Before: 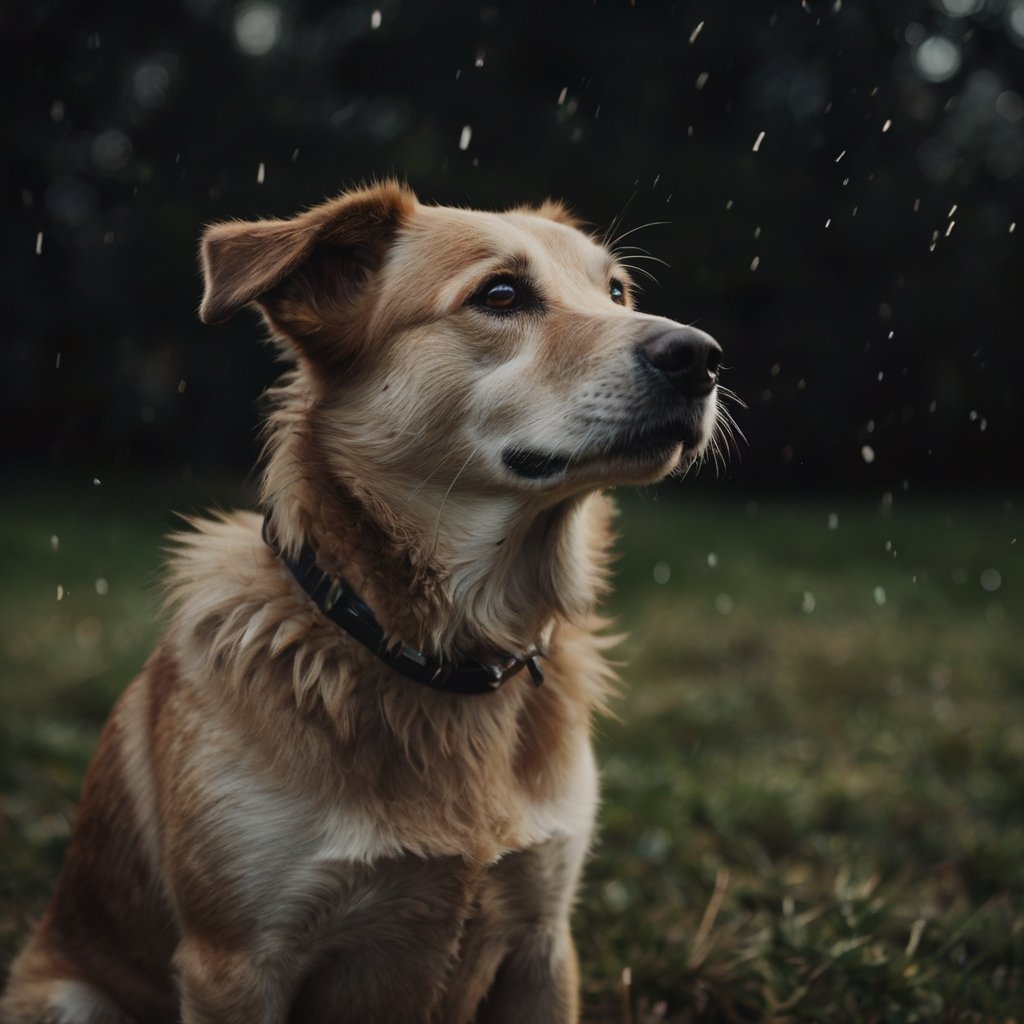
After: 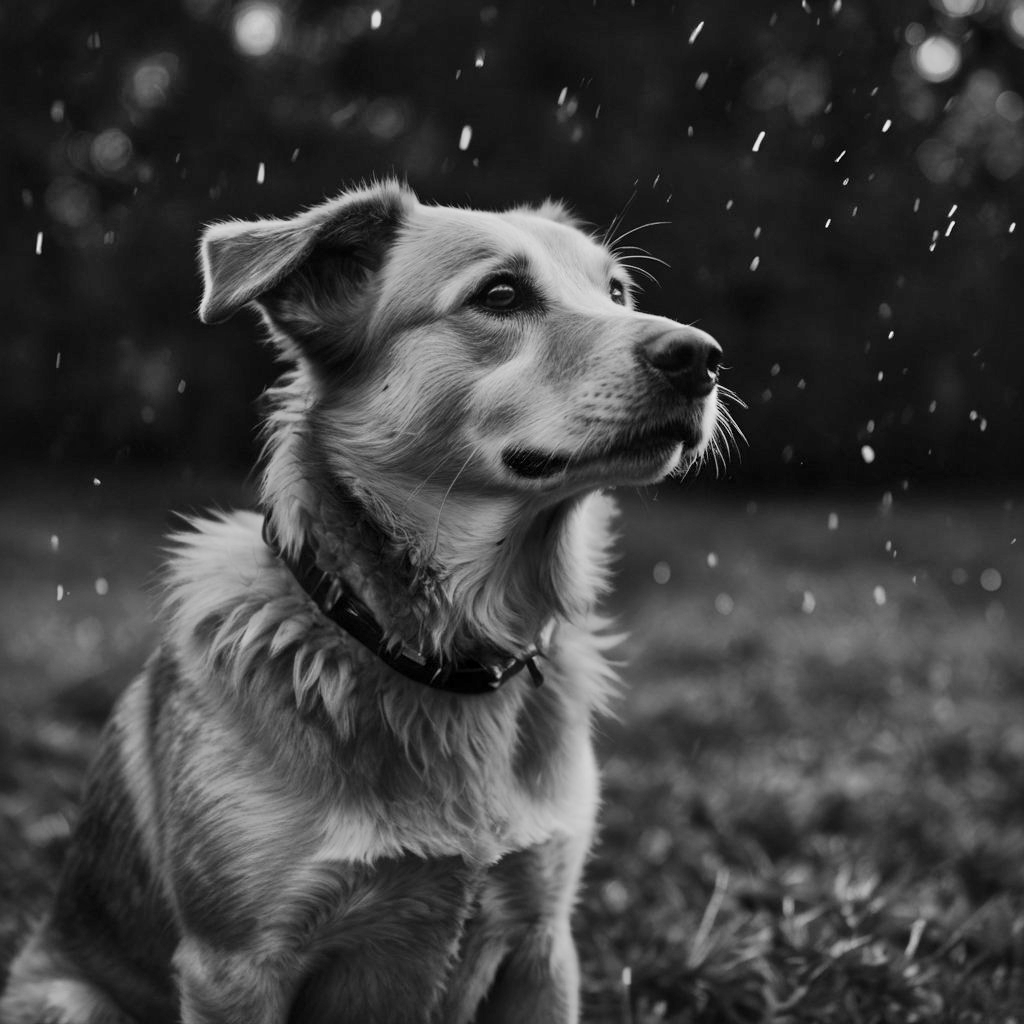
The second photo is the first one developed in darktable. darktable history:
local contrast: mode bilateral grid, contrast 20, coarseness 50, detail 141%, midtone range 0.2
color contrast: green-magenta contrast 0, blue-yellow contrast 0
shadows and highlights: low approximation 0.01, soften with gaussian
